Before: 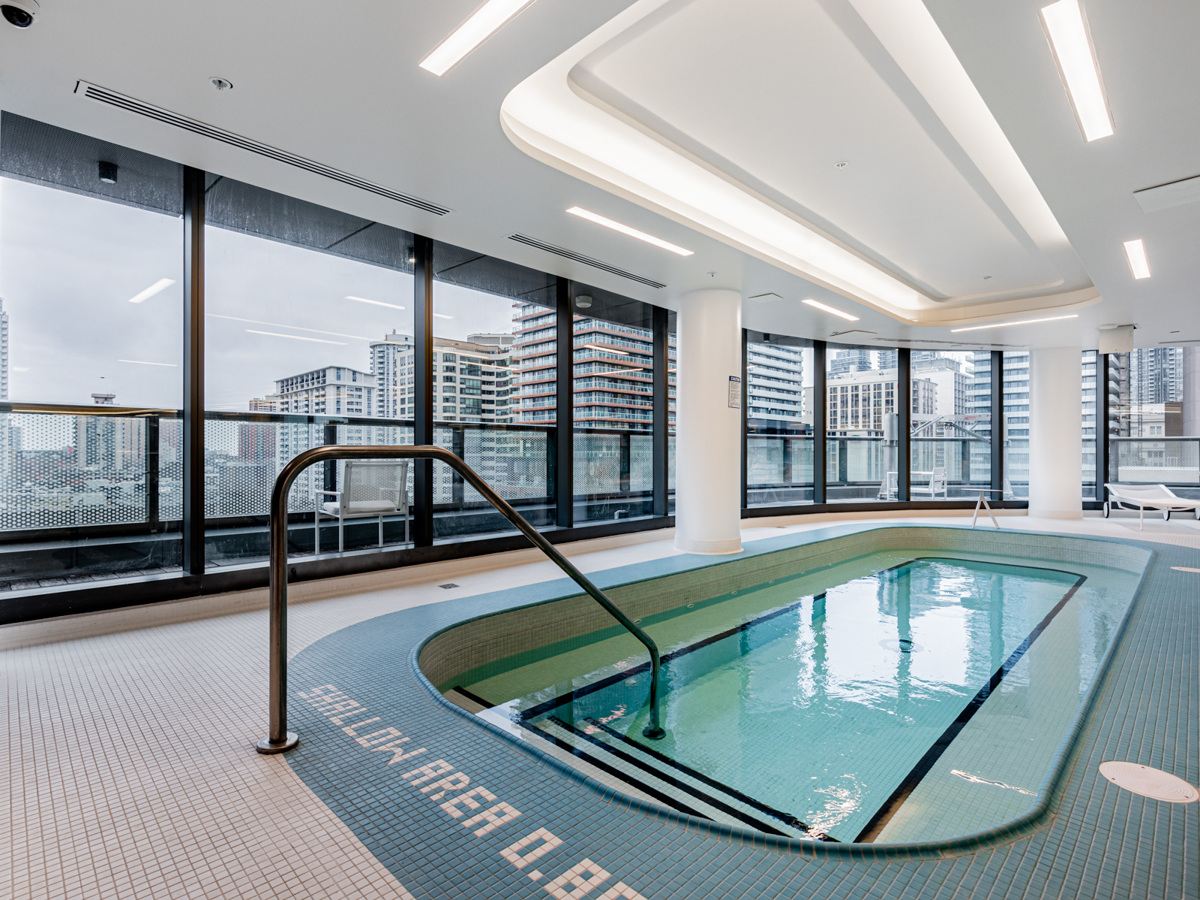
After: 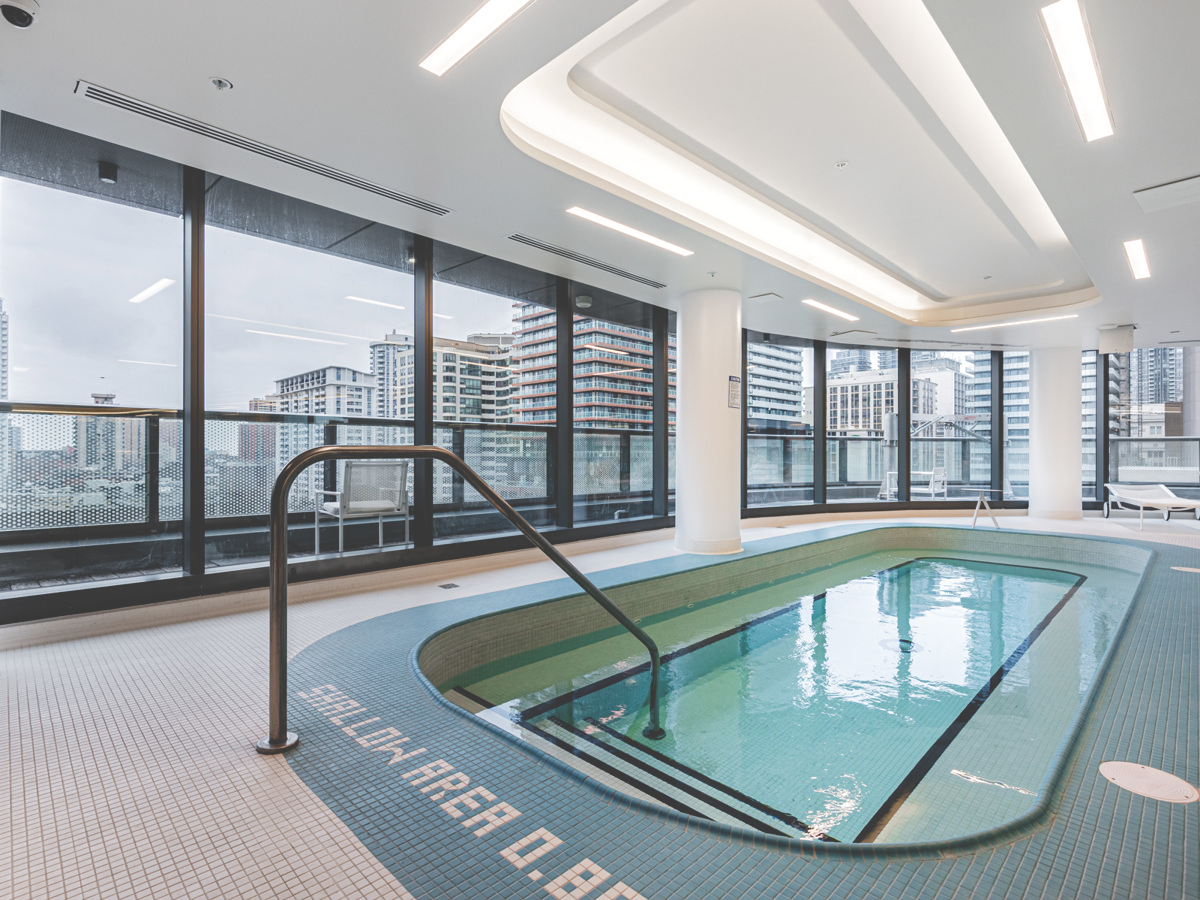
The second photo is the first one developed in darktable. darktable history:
exposure: black level correction -0.039, exposure 0.06 EV, compensate highlight preservation false
